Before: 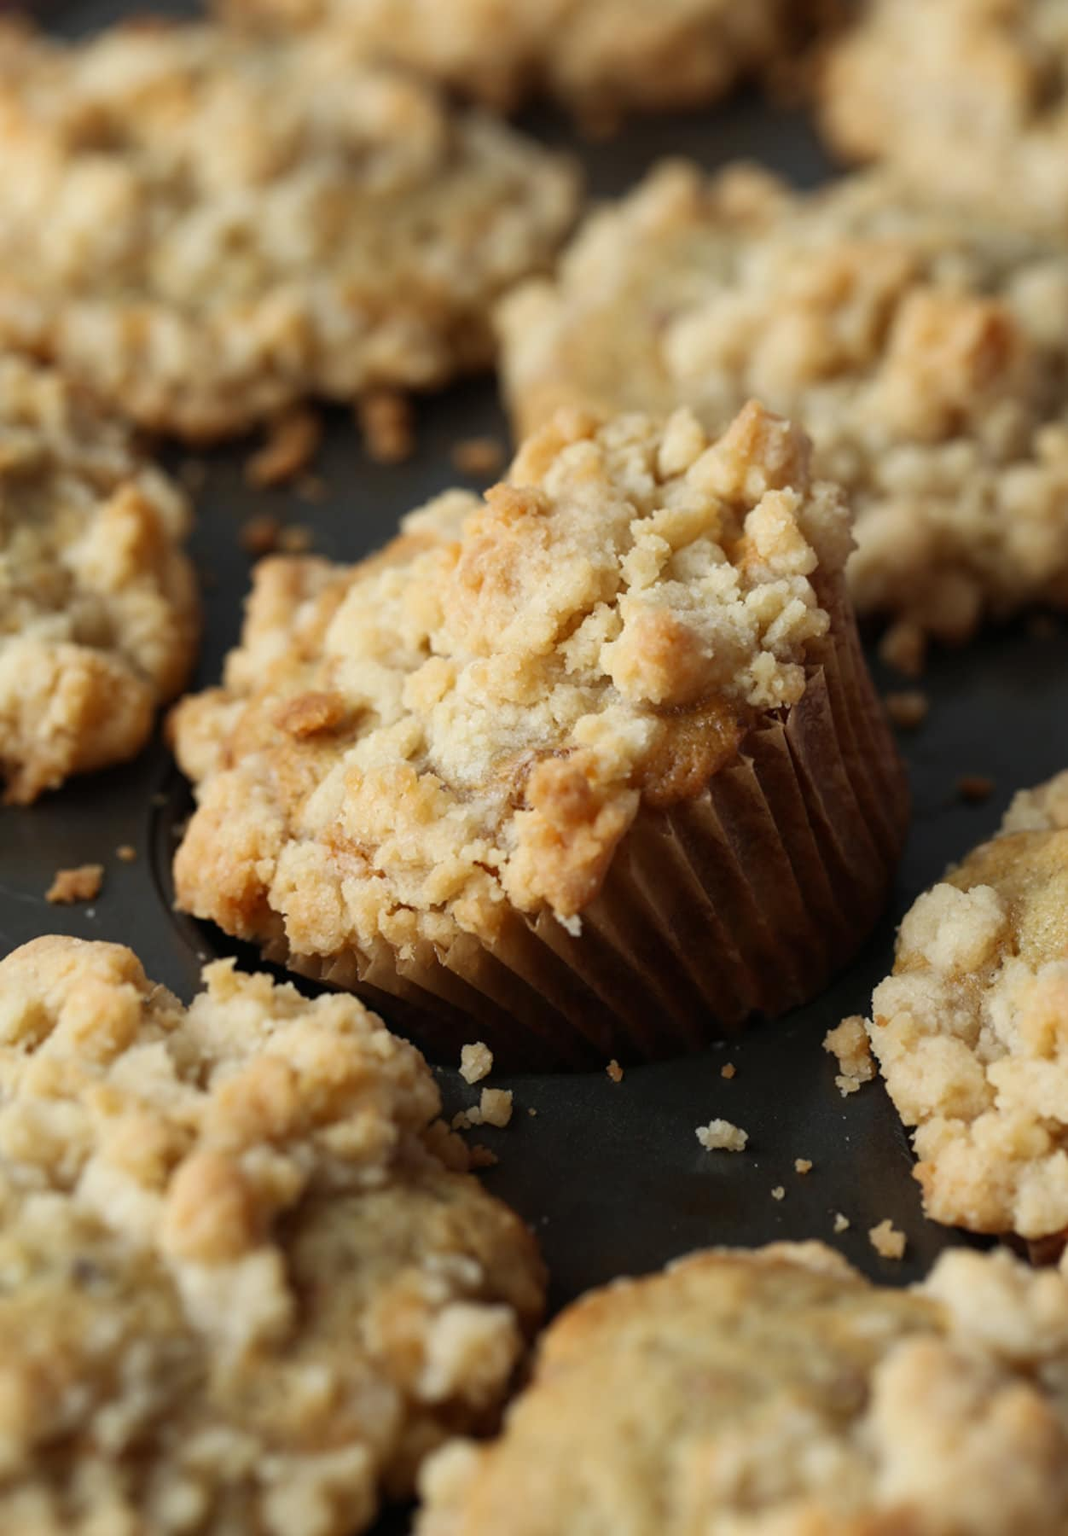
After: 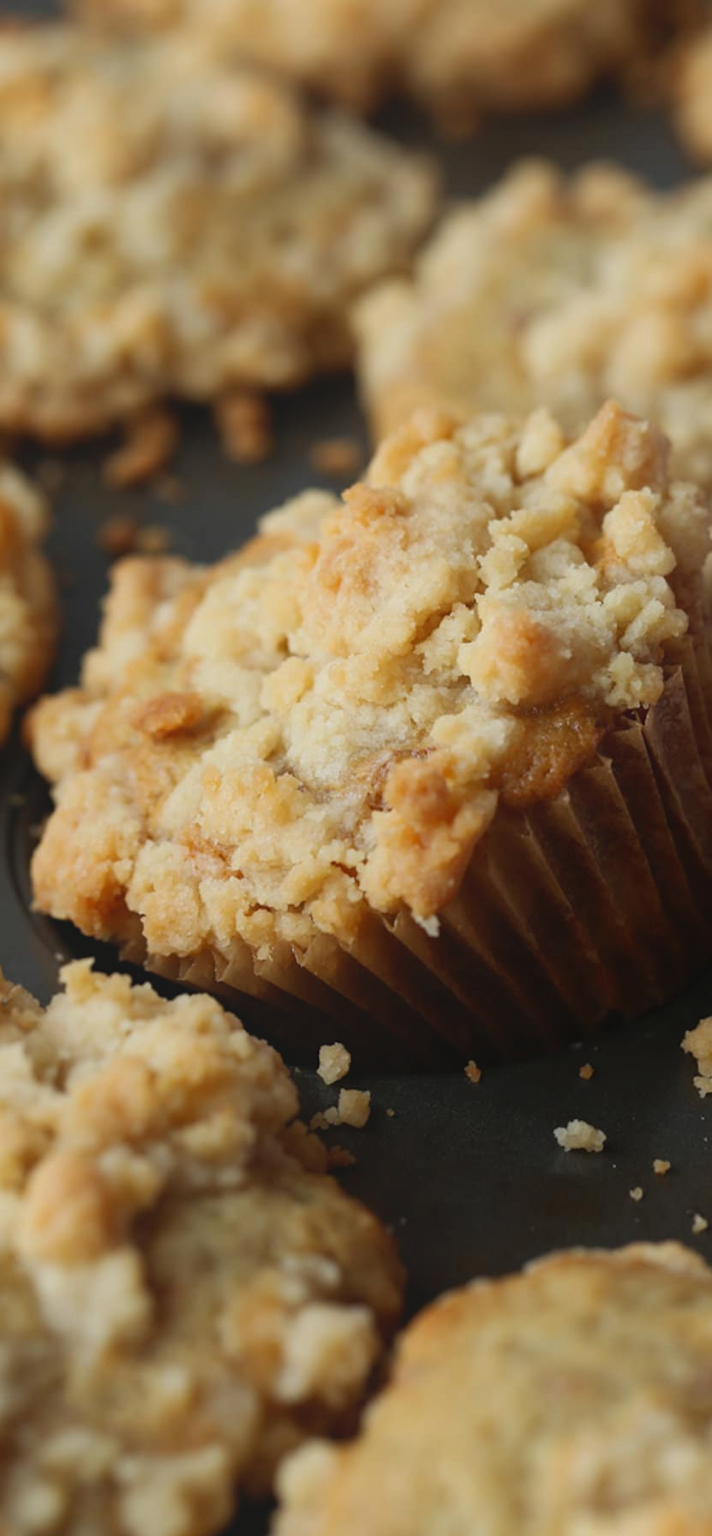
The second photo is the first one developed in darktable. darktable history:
local contrast: highlights 68%, shadows 68%, detail 82%, midtone range 0.325
crop and rotate: left 13.409%, right 19.924%
